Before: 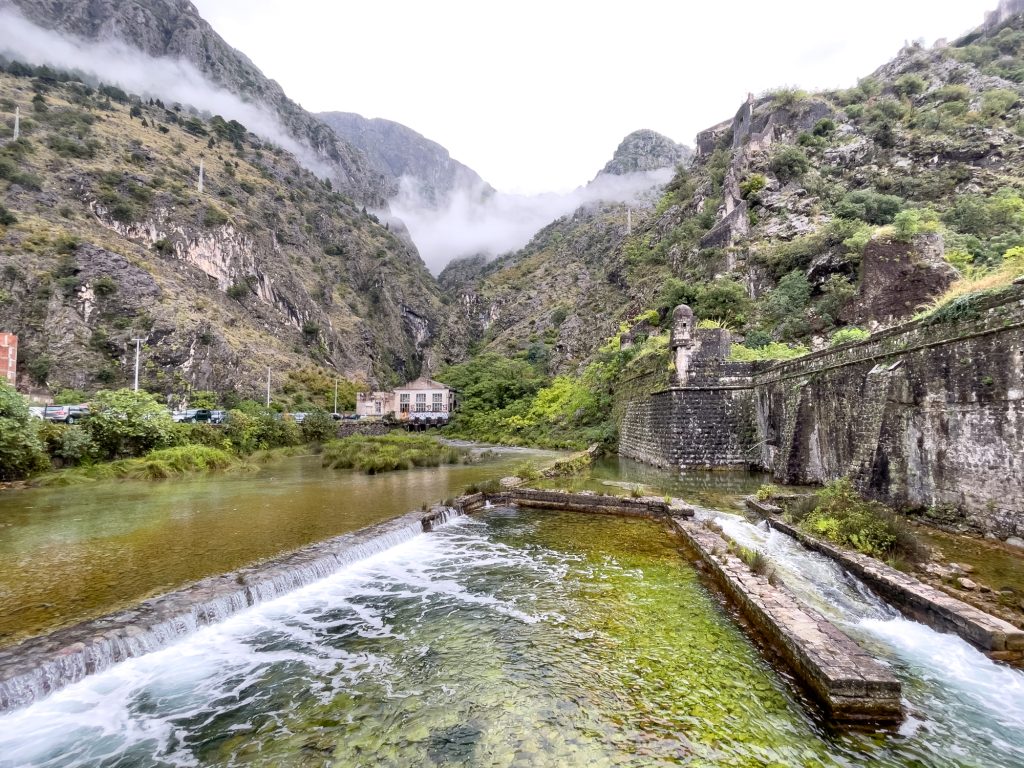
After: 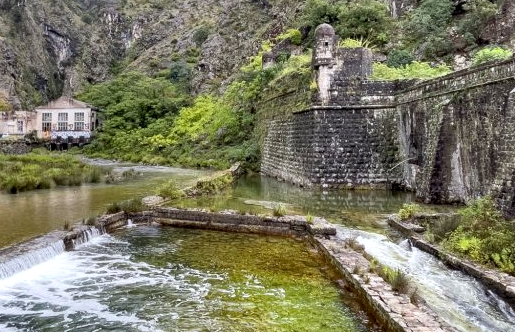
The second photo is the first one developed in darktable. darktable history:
crop: left 35.03%, top 36.625%, right 14.663%, bottom 20.057%
white balance: red 0.978, blue 0.999
local contrast: highlights 100%, shadows 100%, detail 120%, midtone range 0.2
shadows and highlights: shadows 32.83, highlights -47.7, soften with gaussian
